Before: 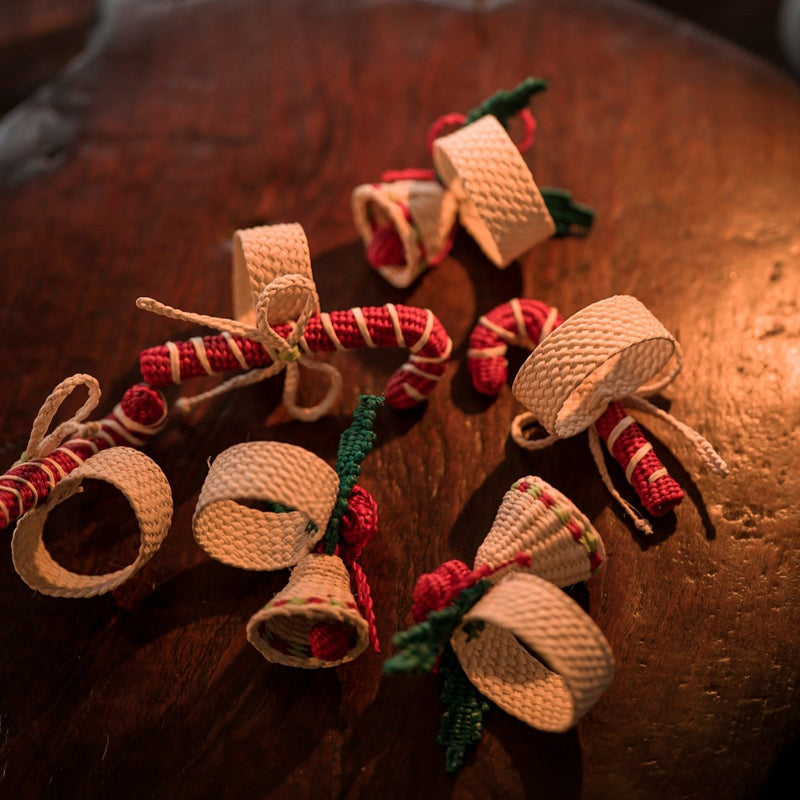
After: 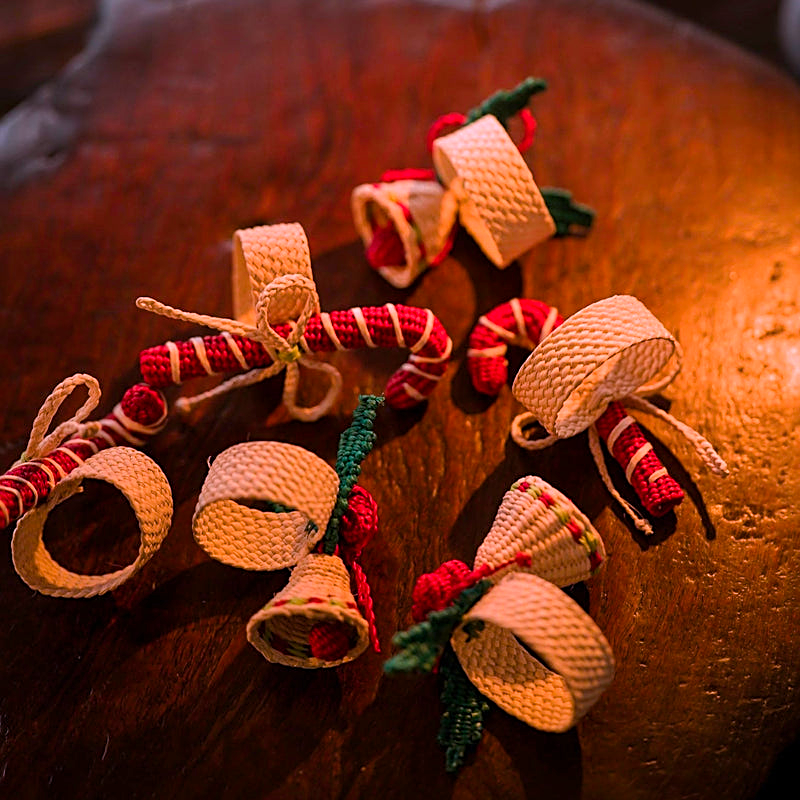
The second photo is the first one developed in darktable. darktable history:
white balance: red 1.042, blue 1.17
sharpen: on, module defaults
color balance rgb: perceptual saturation grading › global saturation 25%, perceptual brilliance grading › mid-tones 10%, perceptual brilliance grading › shadows 15%, global vibrance 20%
